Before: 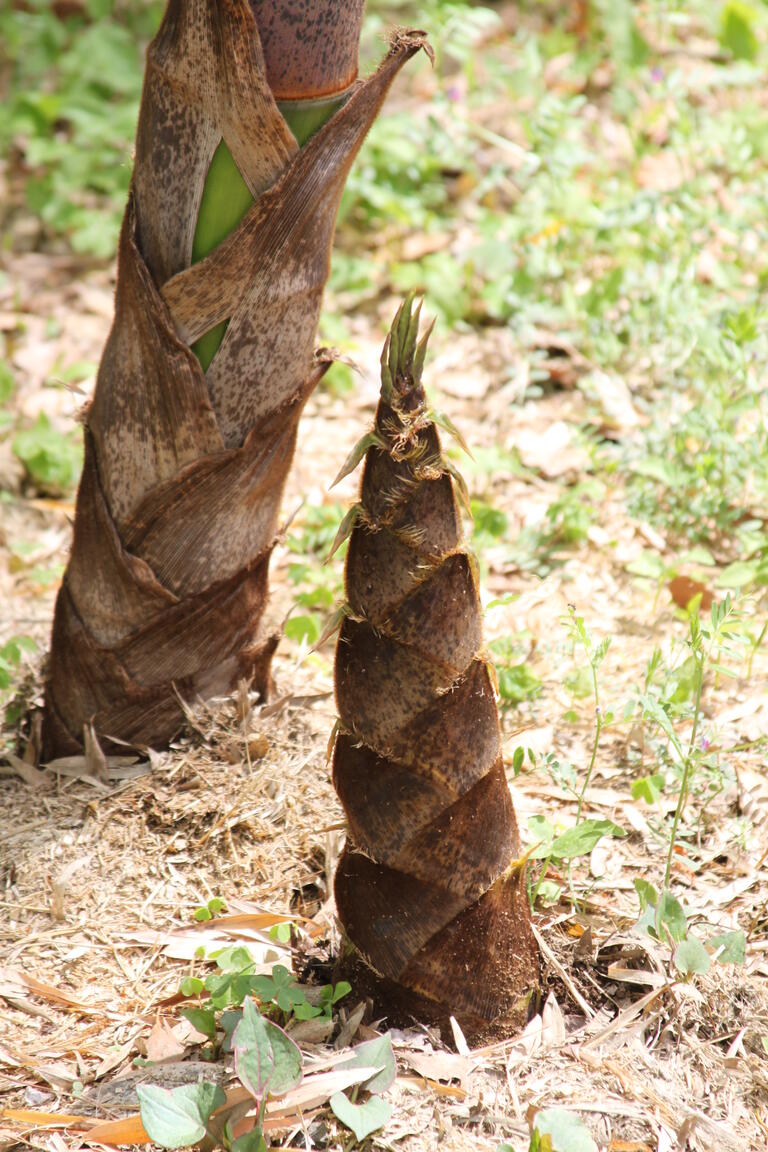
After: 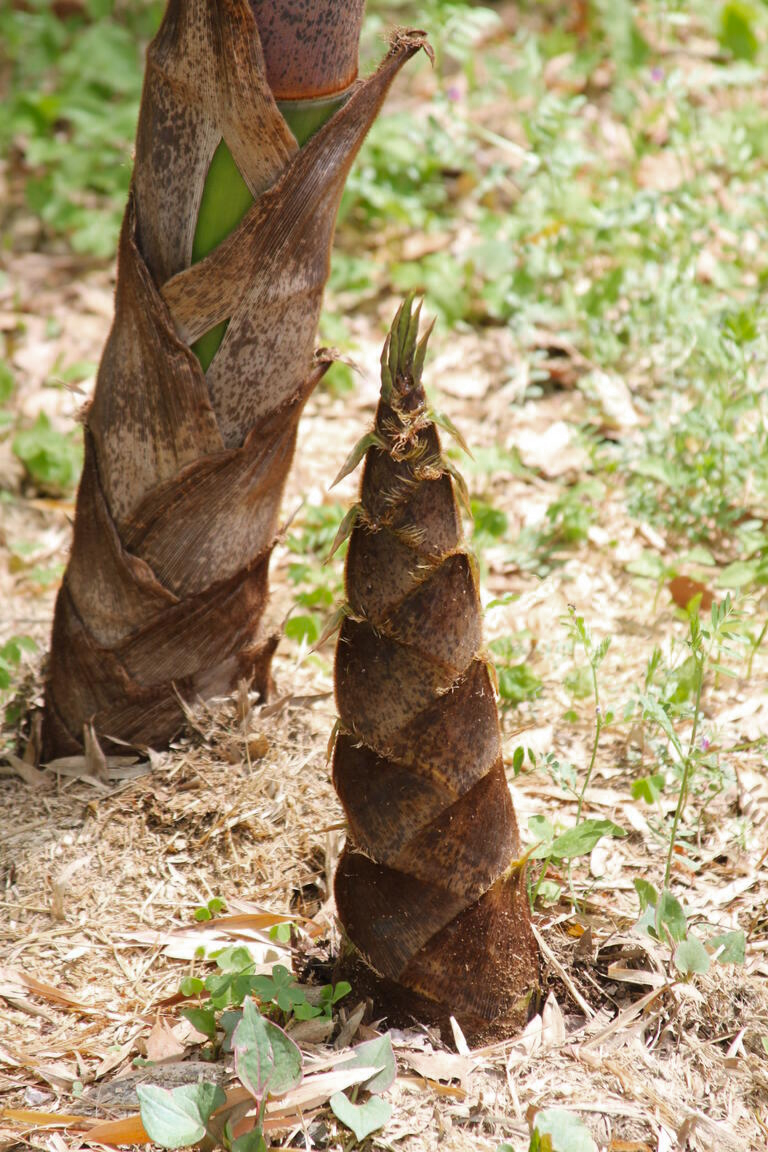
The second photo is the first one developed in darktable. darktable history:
color zones: curves: ch0 [(0, 0.444) (0.143, 0.442) (0.286, 0.441) (0.429, 0.441) (0.571, 0.441) (0.714, 0.441) (0.857, 0.442) (1, 0.444)], mix 31.34%
